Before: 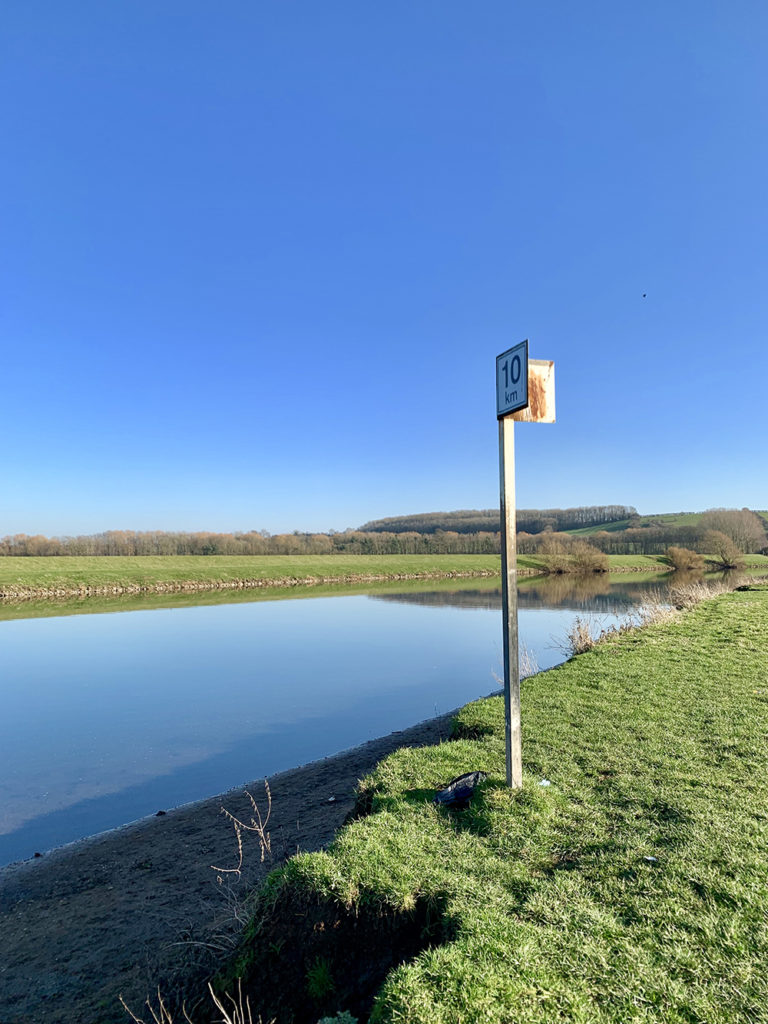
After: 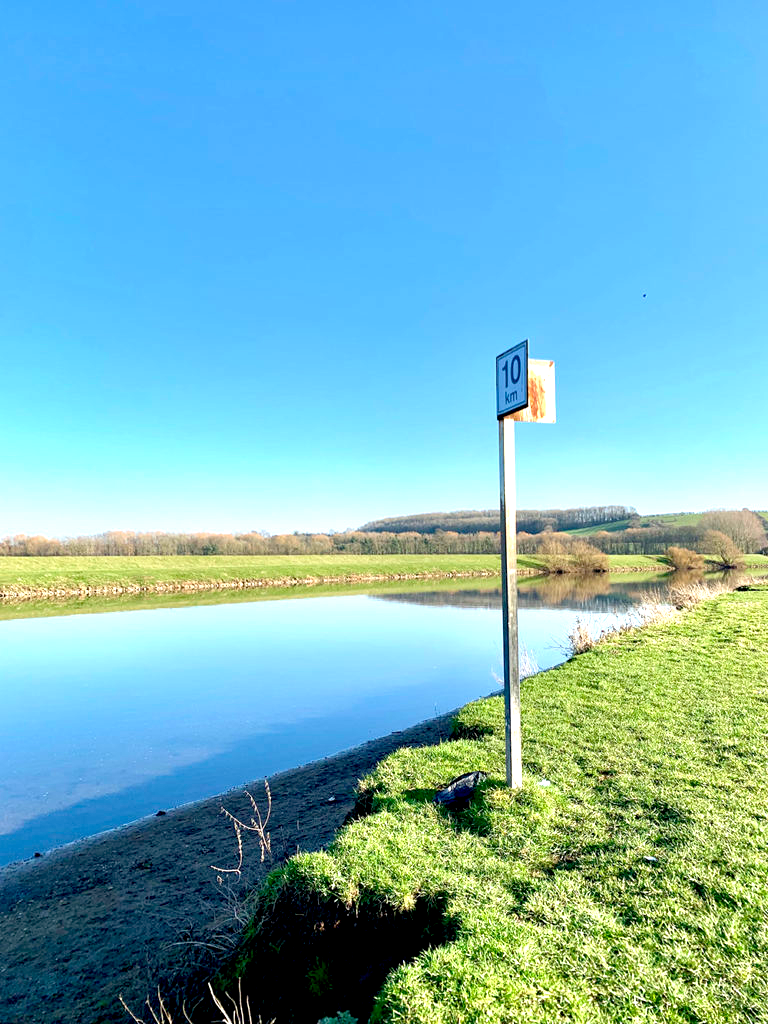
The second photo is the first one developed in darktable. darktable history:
exposure: black level correction 0.008, exposure 0.972 EV, compensate exposure bias true, compensate highlight preservation false
